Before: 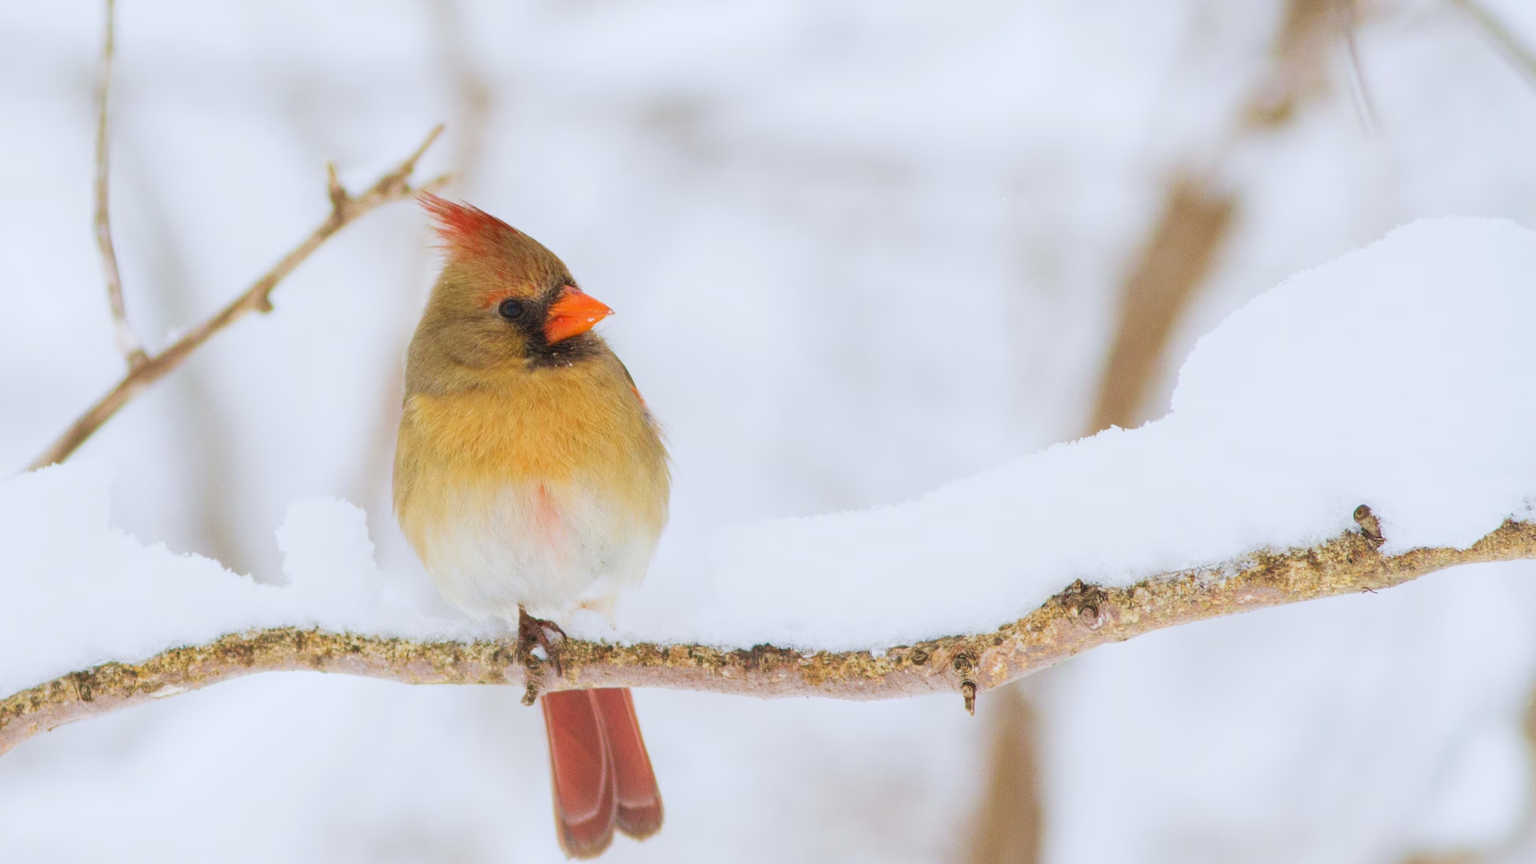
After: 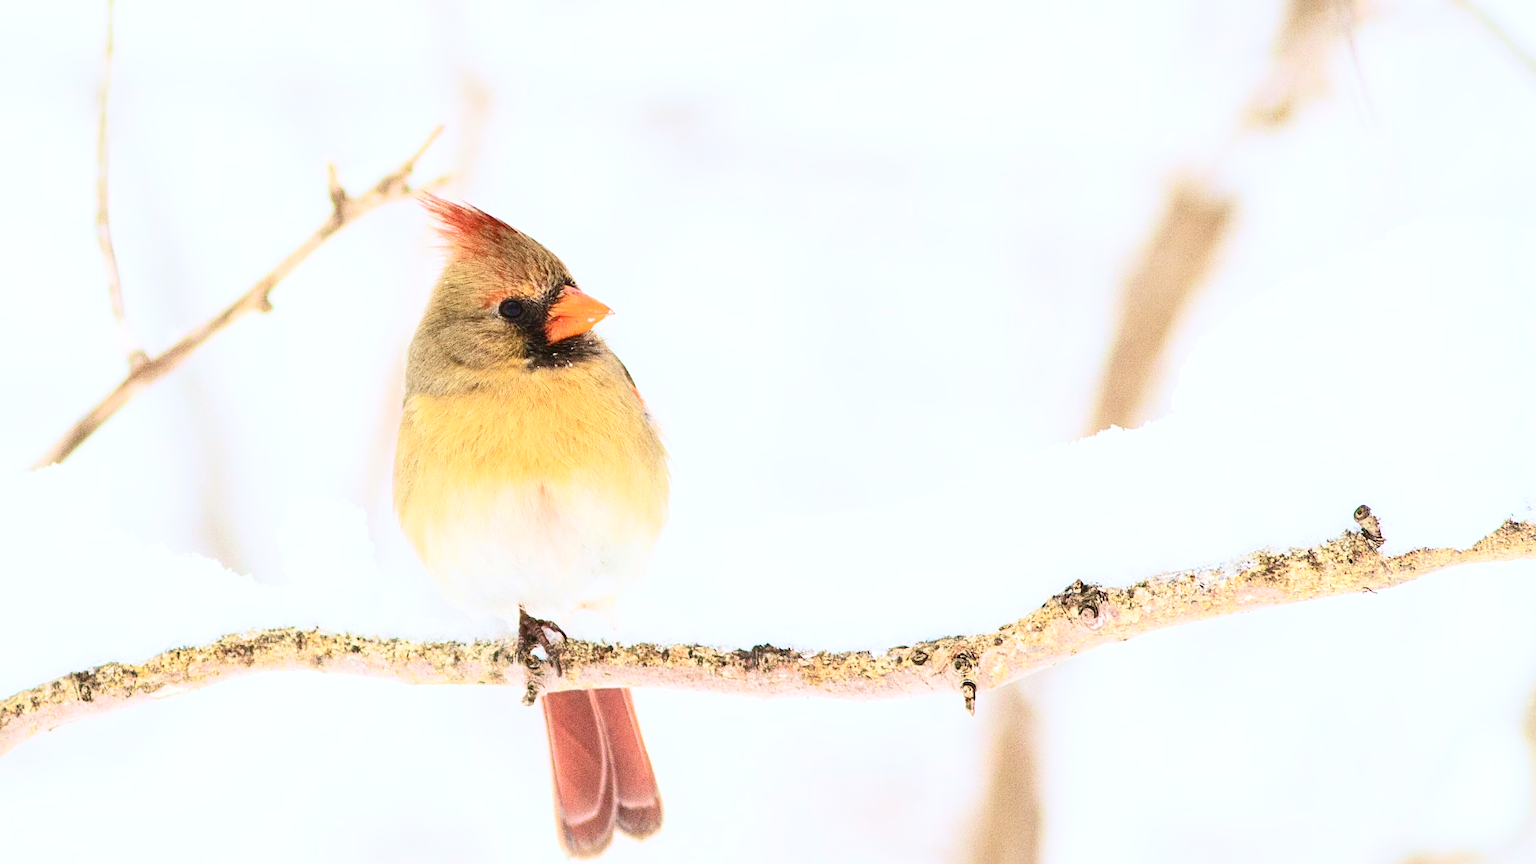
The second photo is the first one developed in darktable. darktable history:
sharpen: on, module defaults
exposure: black level correction 0, exposure 0.4 EV, compensate exposure bias true, compensate highlight preservation false
contrast brightness saturation: contrast 0.39, brightness 0.1
